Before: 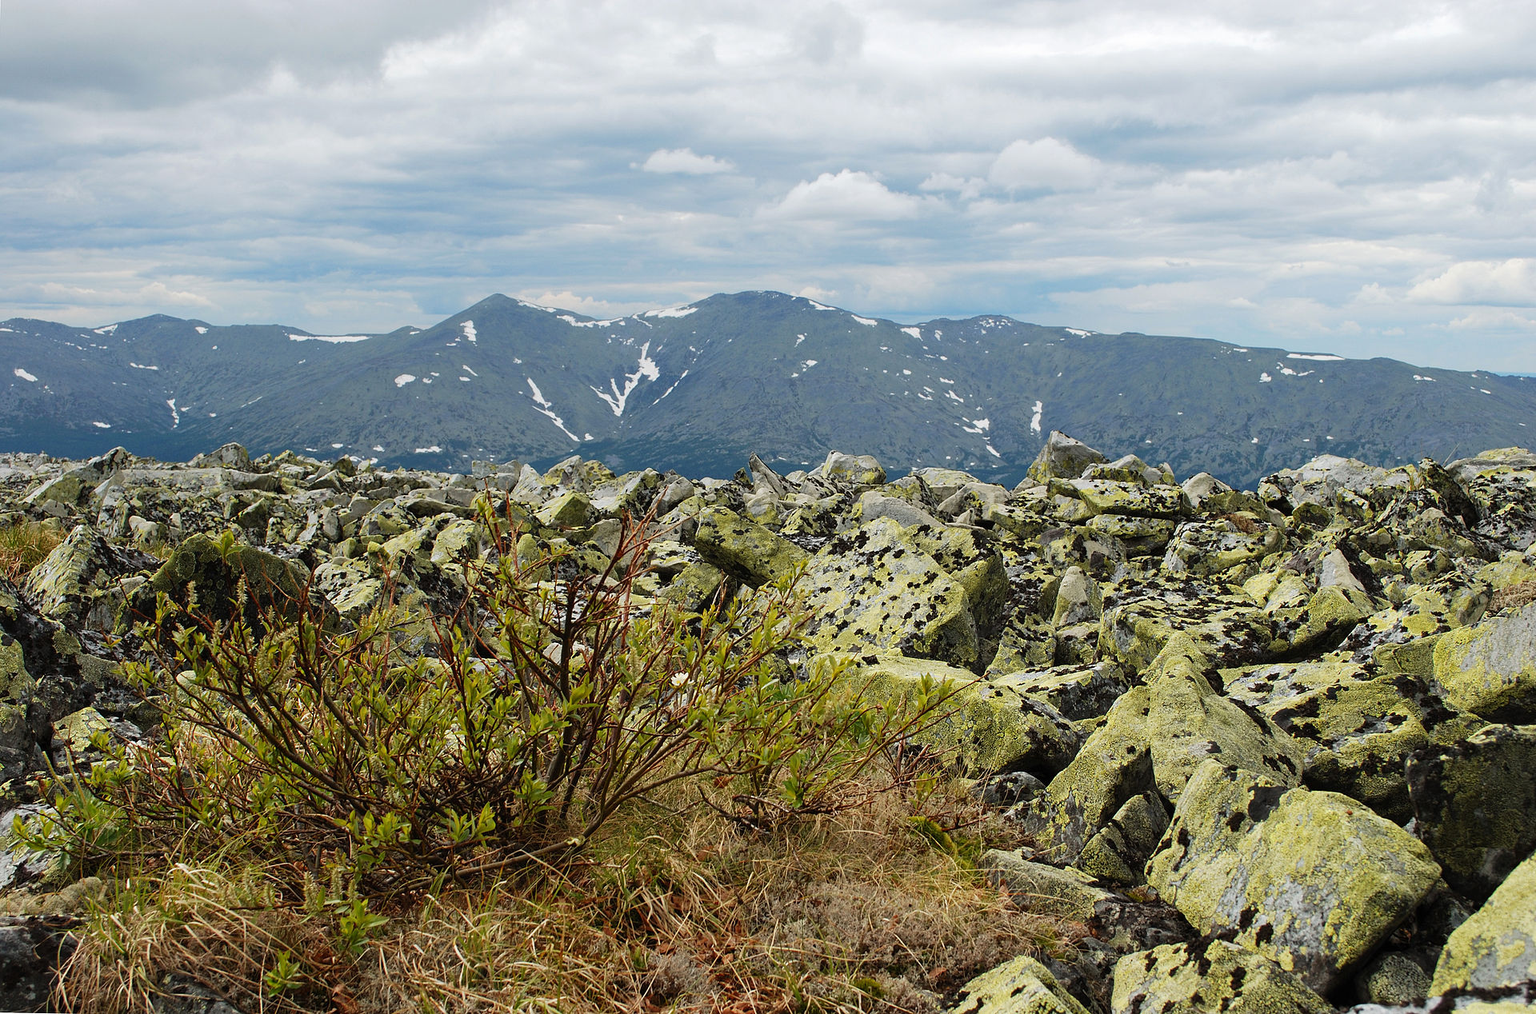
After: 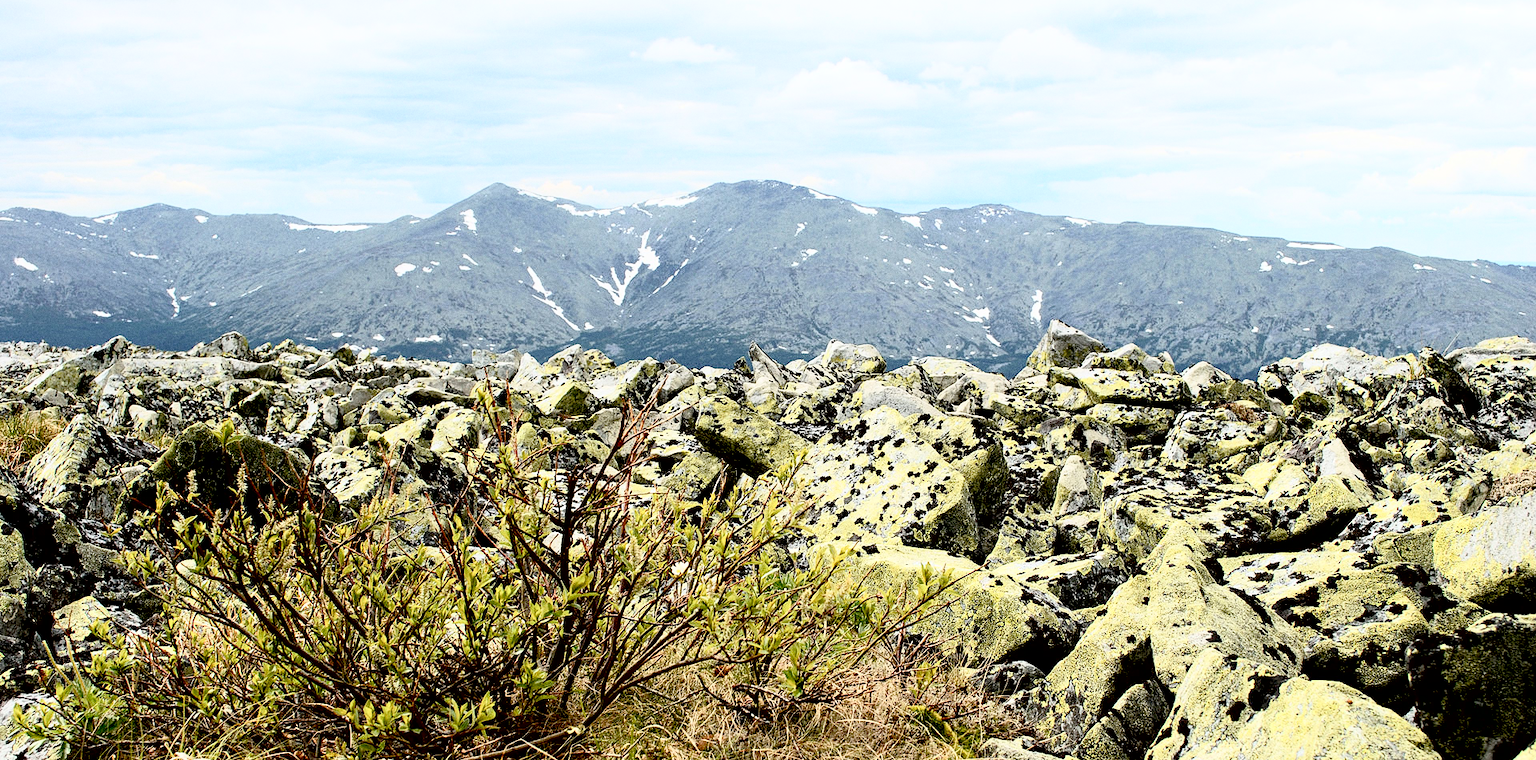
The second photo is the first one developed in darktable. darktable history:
contrast brightness saturation: contrast 0.43, brightness 0.56, saturation -0.19
grain: coarseness 0.09 ISO
crop: top 11.038%, bottom 13.962%
exposure: black level correction 0.025, exposure 0.182 EV, compensate highlight preservation false
